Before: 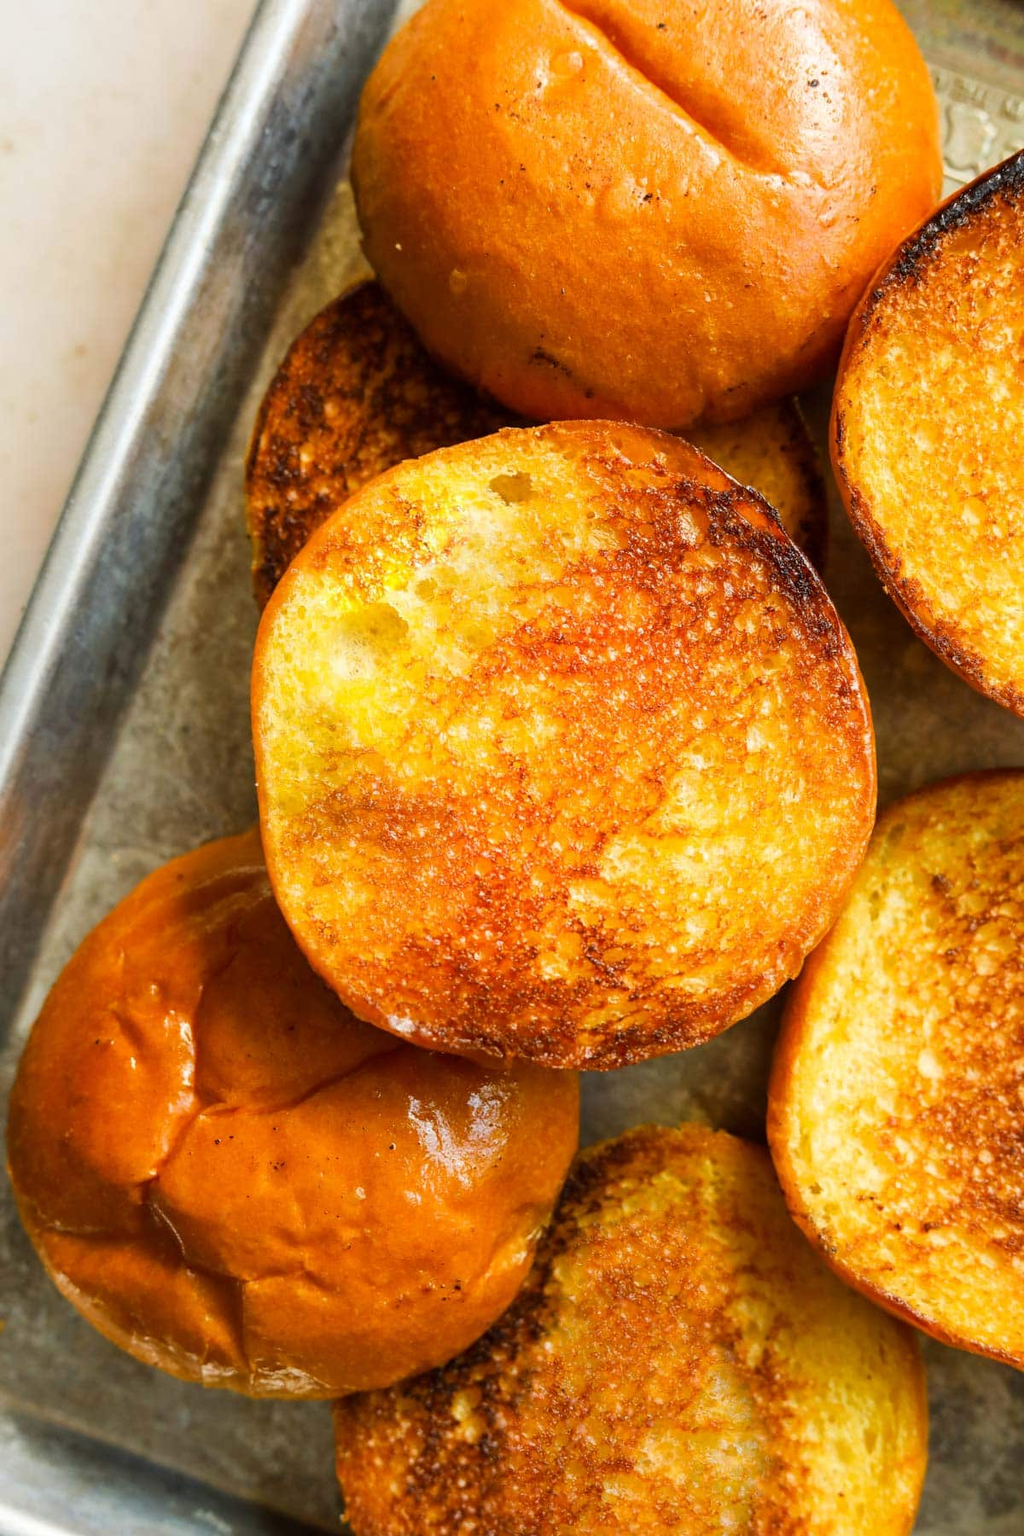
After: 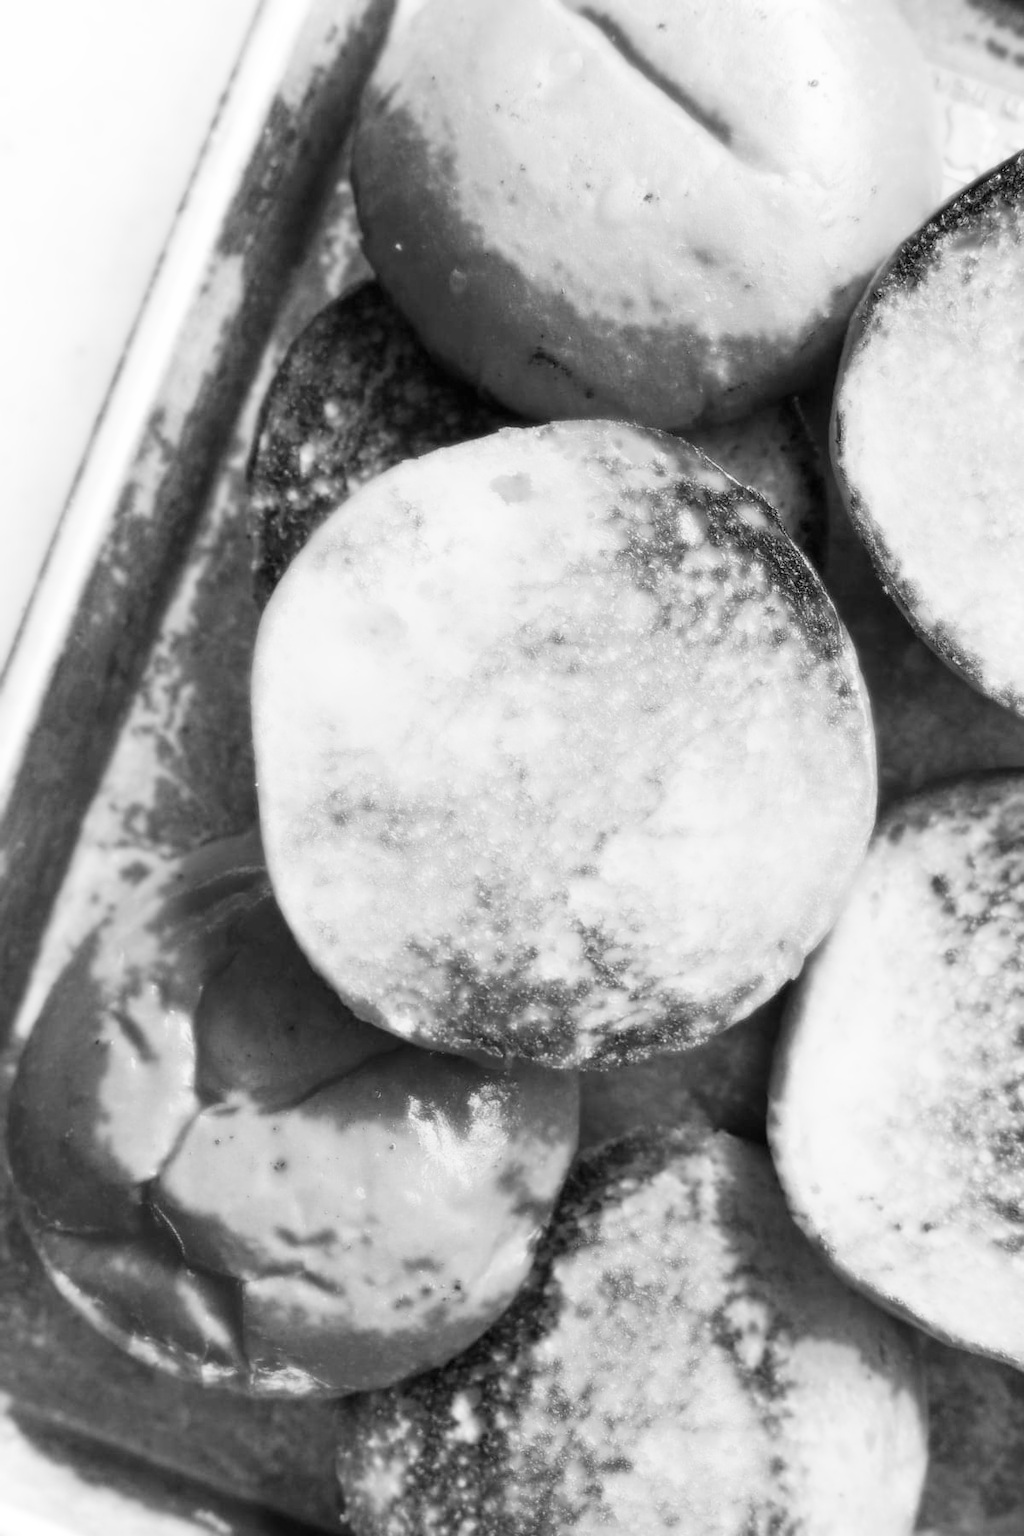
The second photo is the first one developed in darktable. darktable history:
color correction: highlights a* -1.43, highlights b* 10.12, shadows a* 0.395, shadows b* 19.35
bloom: size 0%, threshold 54.82%, strength 8.31%
monochrome: a -3.63, b -0.465
